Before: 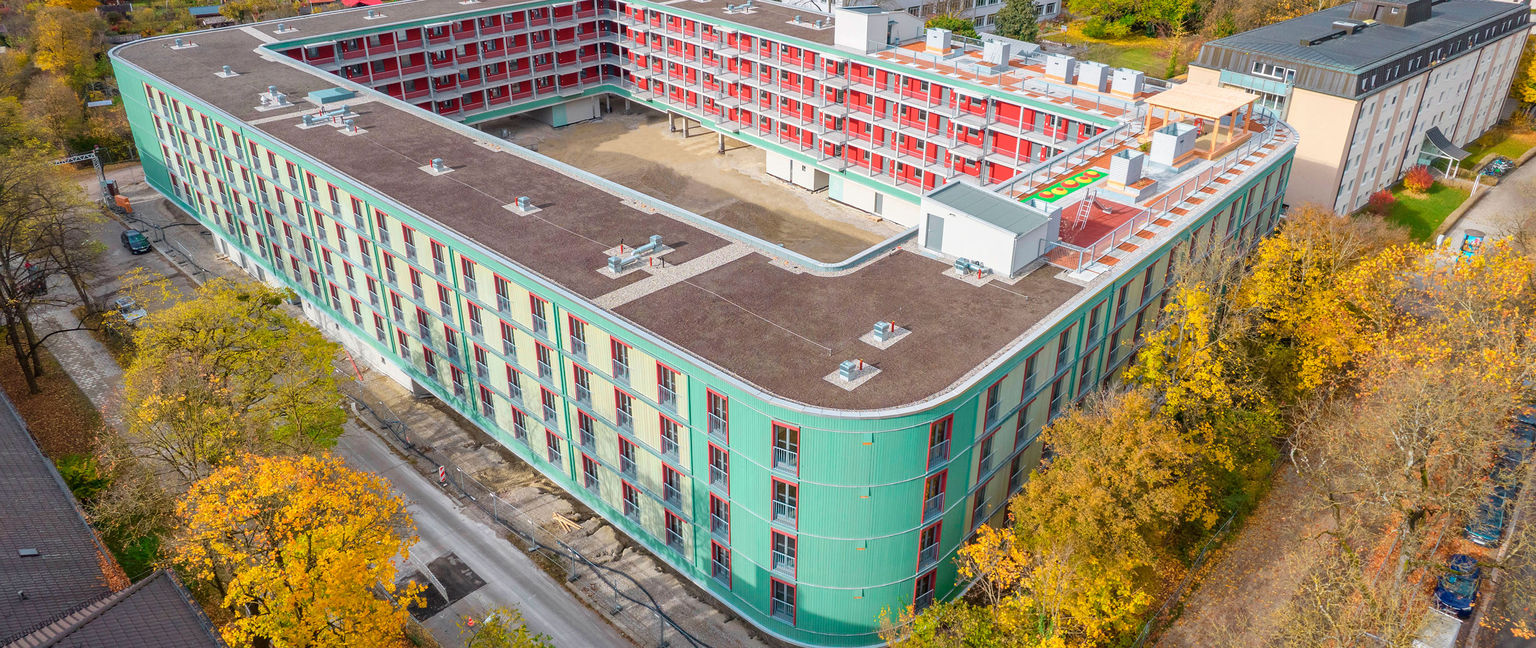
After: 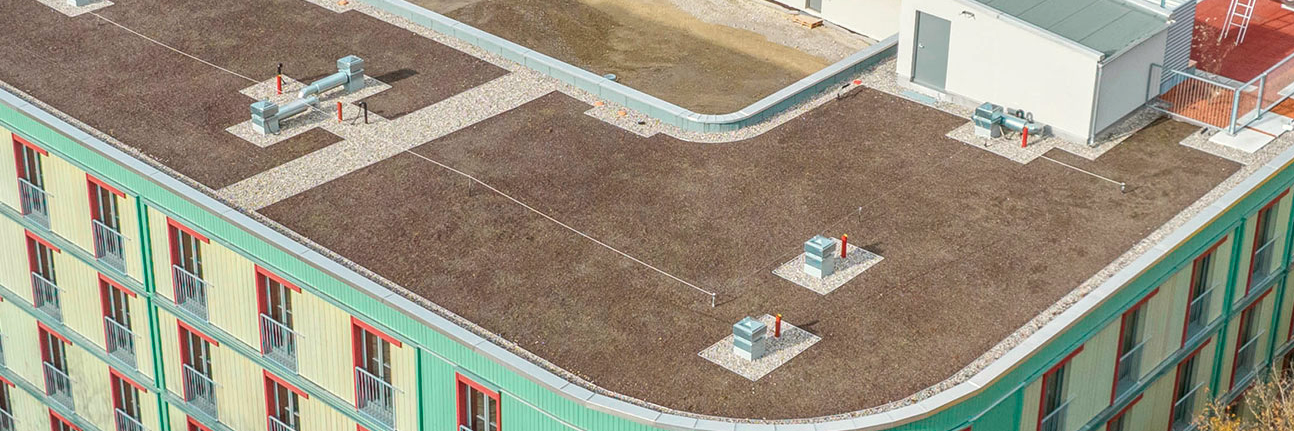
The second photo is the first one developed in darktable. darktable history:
crop: left 31.751%, top 32.172%, right 27.8%, bottom 35.83%
local contrast: on, module defaults
color balance: mode lift, gamma, gain (sRGB), lift [1.04, 1, 1, 0.97], gamma [1.01, 1, 1, 0.97], gain [0.96, 1, 1, 0.97]
